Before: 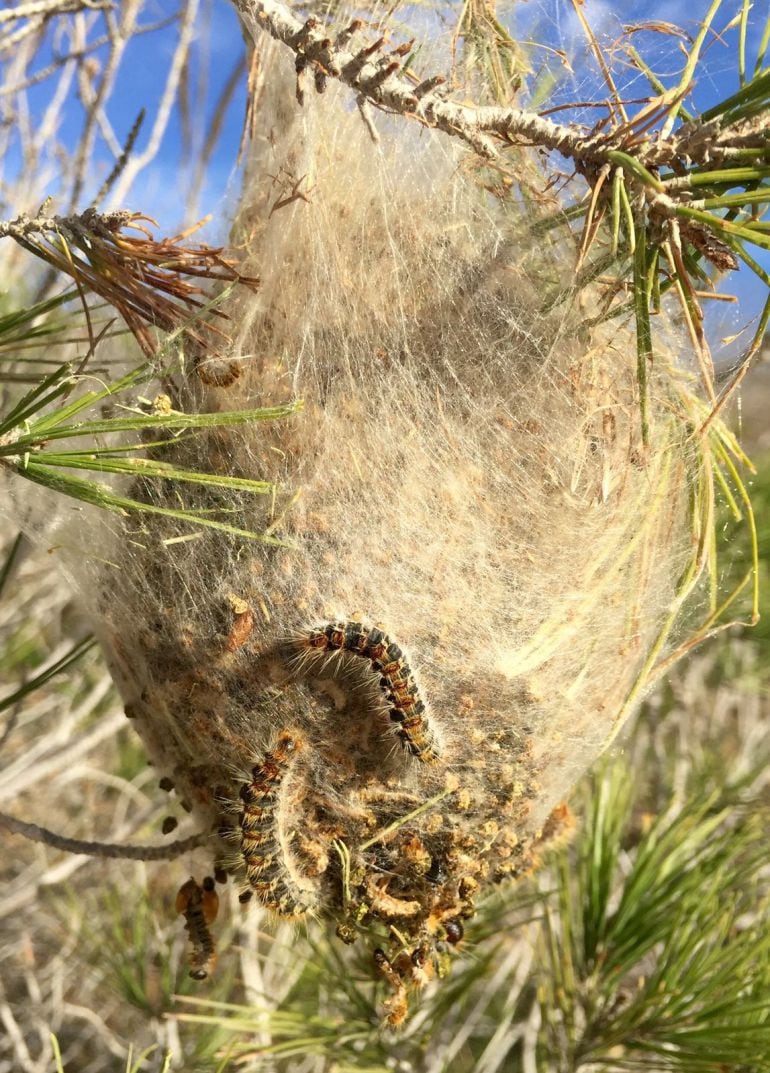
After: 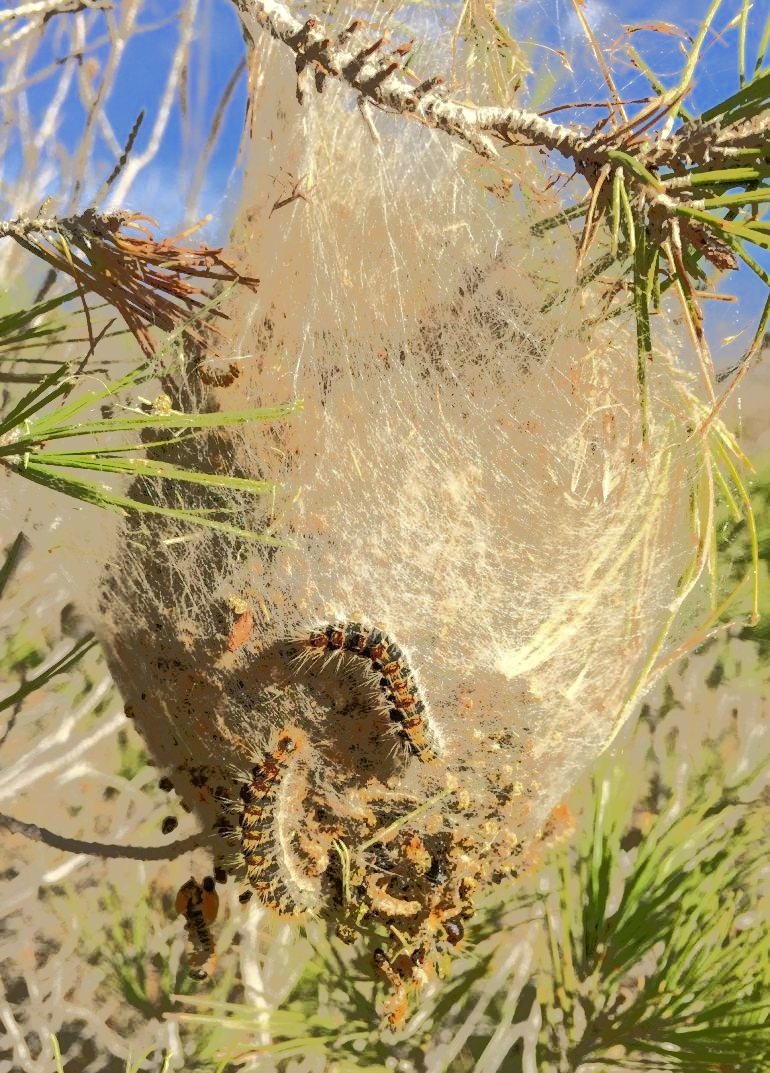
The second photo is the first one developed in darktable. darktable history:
tone equalizer: -7 EV -0.605 EV, -6 EV 0.963 EV, -5 EV -0.429 EV, -4 EV 0.442 EV, -3 EV 0.417 EV, -2 EV 0.167 EV, -1 EV -0.166 EV, +0 EV -0.41 EV, edges refinement/feathering 500, mask exposure compensation -1.57 EV, preserve details no
